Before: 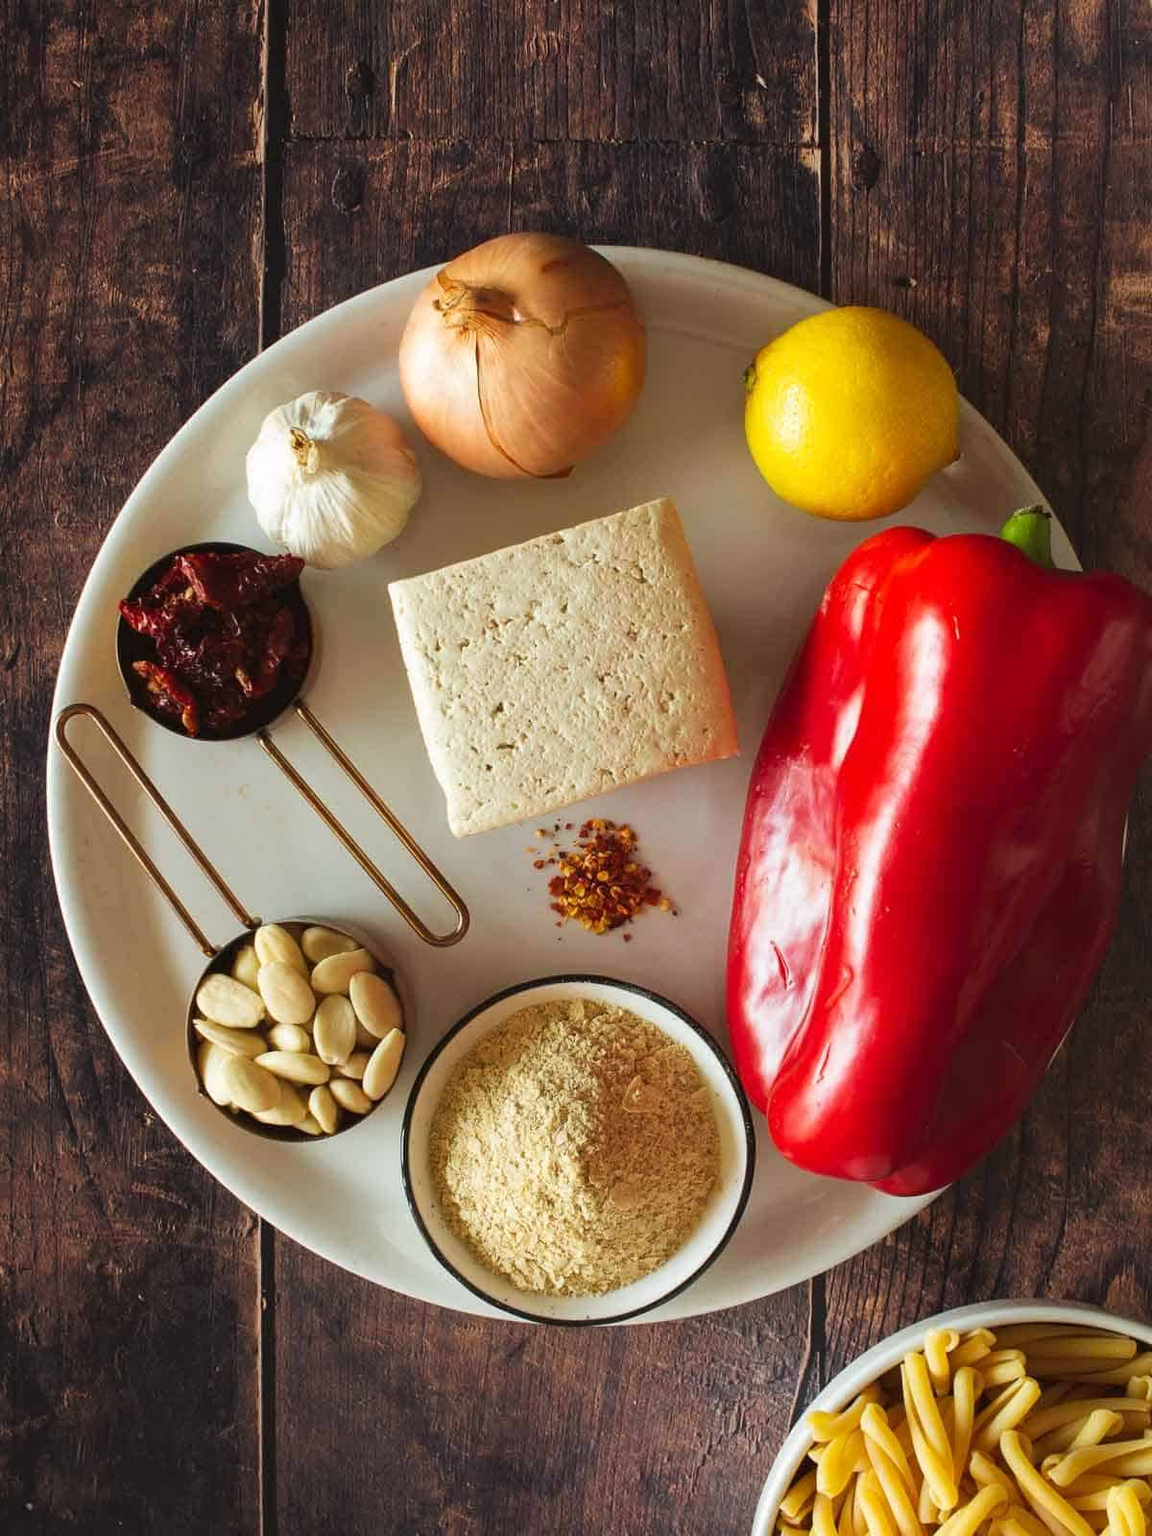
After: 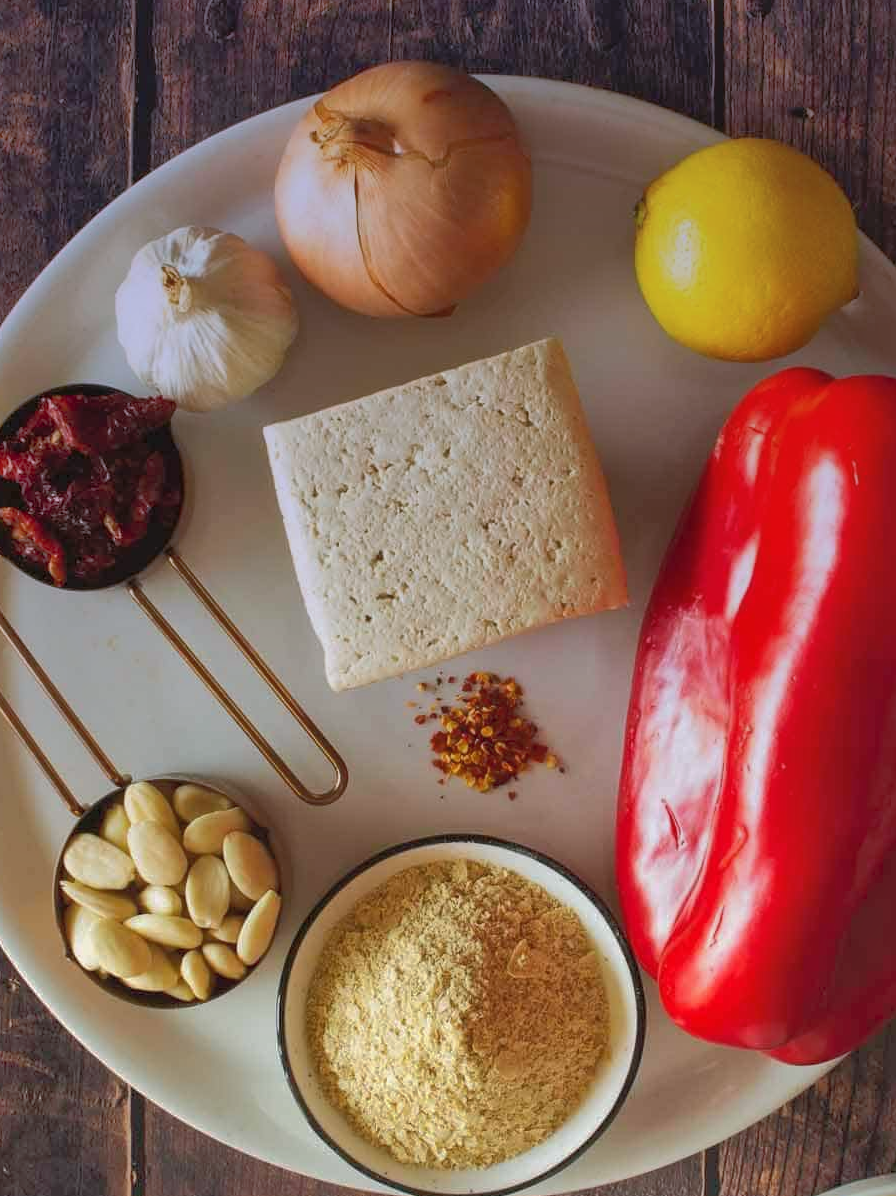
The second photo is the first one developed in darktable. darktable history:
graduated density: hue 238.83°, saturation 50%
shadows and highlights: shadows 60, highlights -60
crop and rotate: left 11.831%, top 11.346%, right 13.429%, bottom 13.899%
